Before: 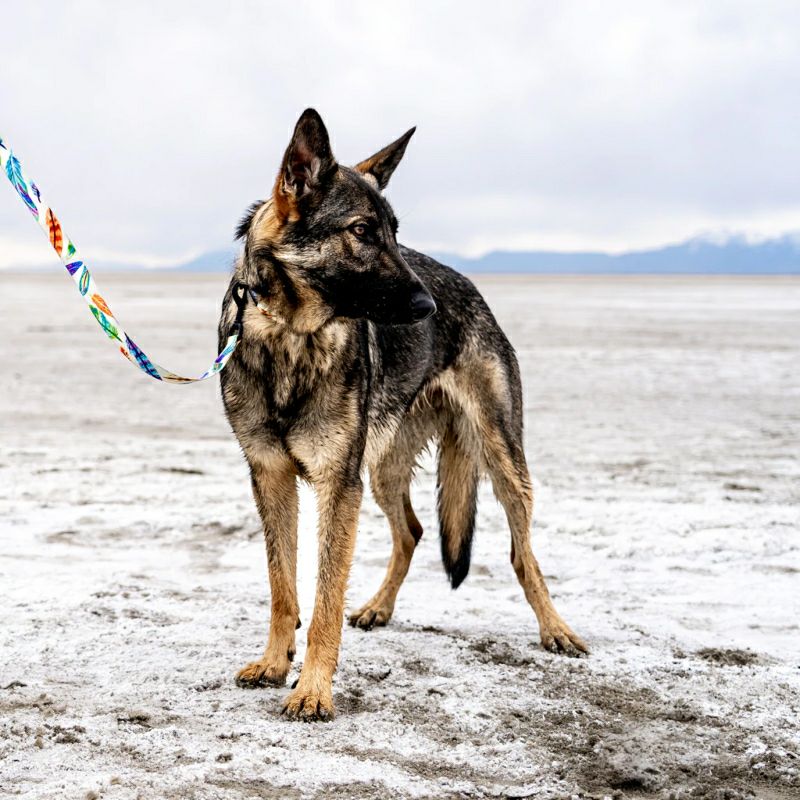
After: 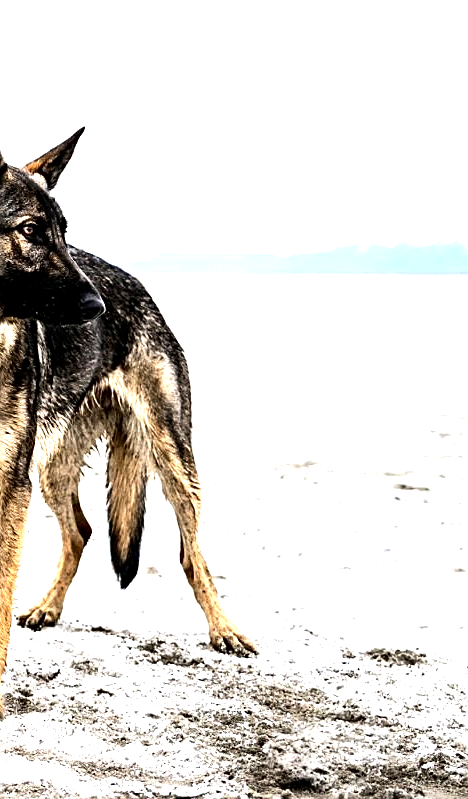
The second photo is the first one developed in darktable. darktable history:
tone equalizer: -8 EV -0.75 EV, -7 EV -0.7 EV, -6 EV -0.6 EV, -5 EV -0.4 EV, -3 EV 0.4 EV, -2 EV 0.6 EV, -1 EV 0.7 EV, +0 EV 0.75 EV, edges refinement/feathering 500, mask exposure compensation -1.57 EV, preserve details no
crop: left 41.402%
sharpen: on, module defaults
exposure: black level correction 0.001, exposure 0.5 EV, compensate exposure bias true, compensate highlight preservation false
